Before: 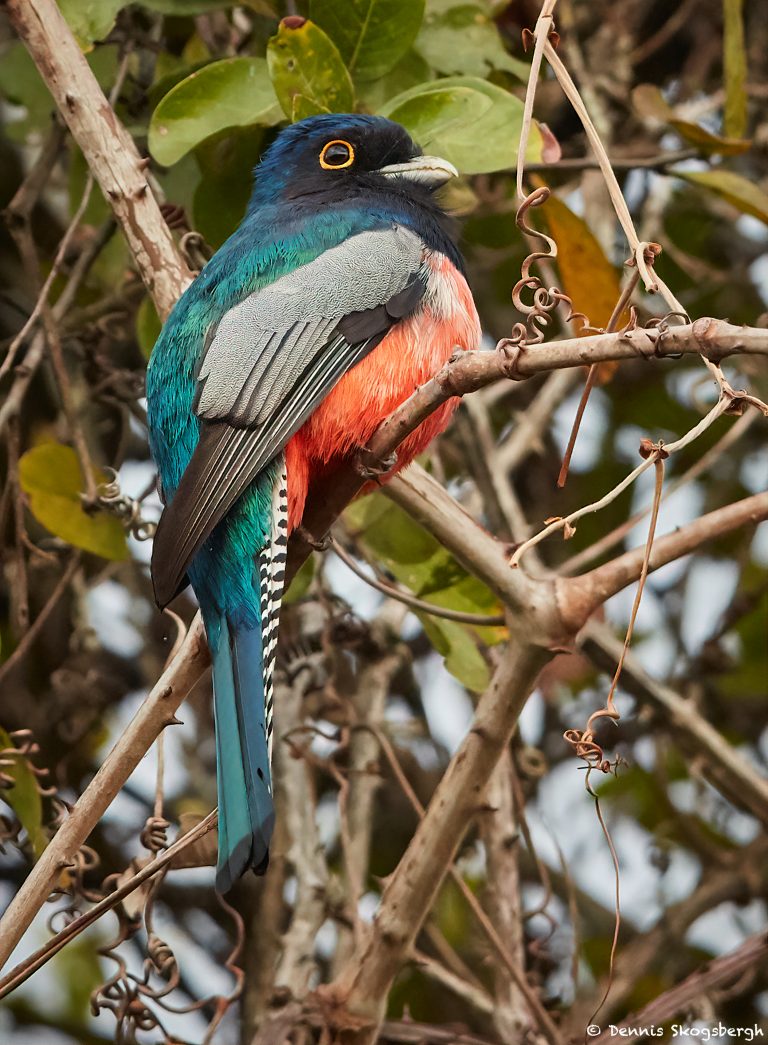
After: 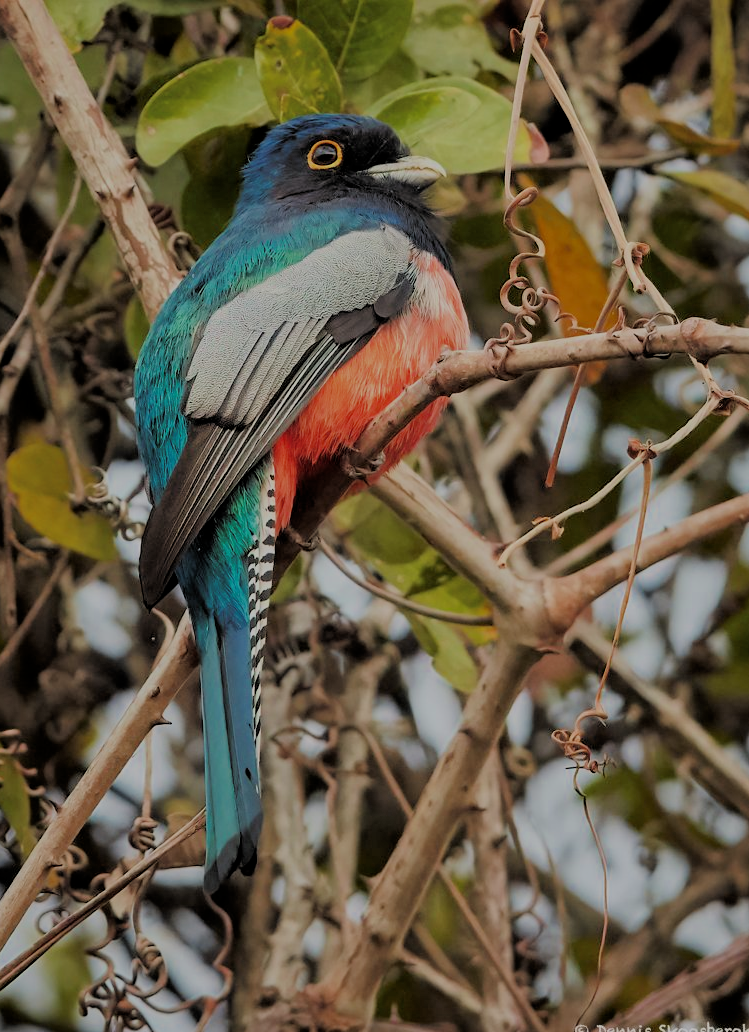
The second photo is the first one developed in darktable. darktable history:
filmic rgb: middle gray luminance 3.21%, black relative exposure -5.97 EV, white relative exposure 6.38 EV, dynamic range scaling 22.18%, target black luminance 0%, hardness 2.3, latitude 46.24%, contrast 0.787, highlights saturation mix 99.54%, shadows ↔ highlights balance 0.217%
crop and rotate: left 1.66%, right 0.707%, bottom 1.232%
